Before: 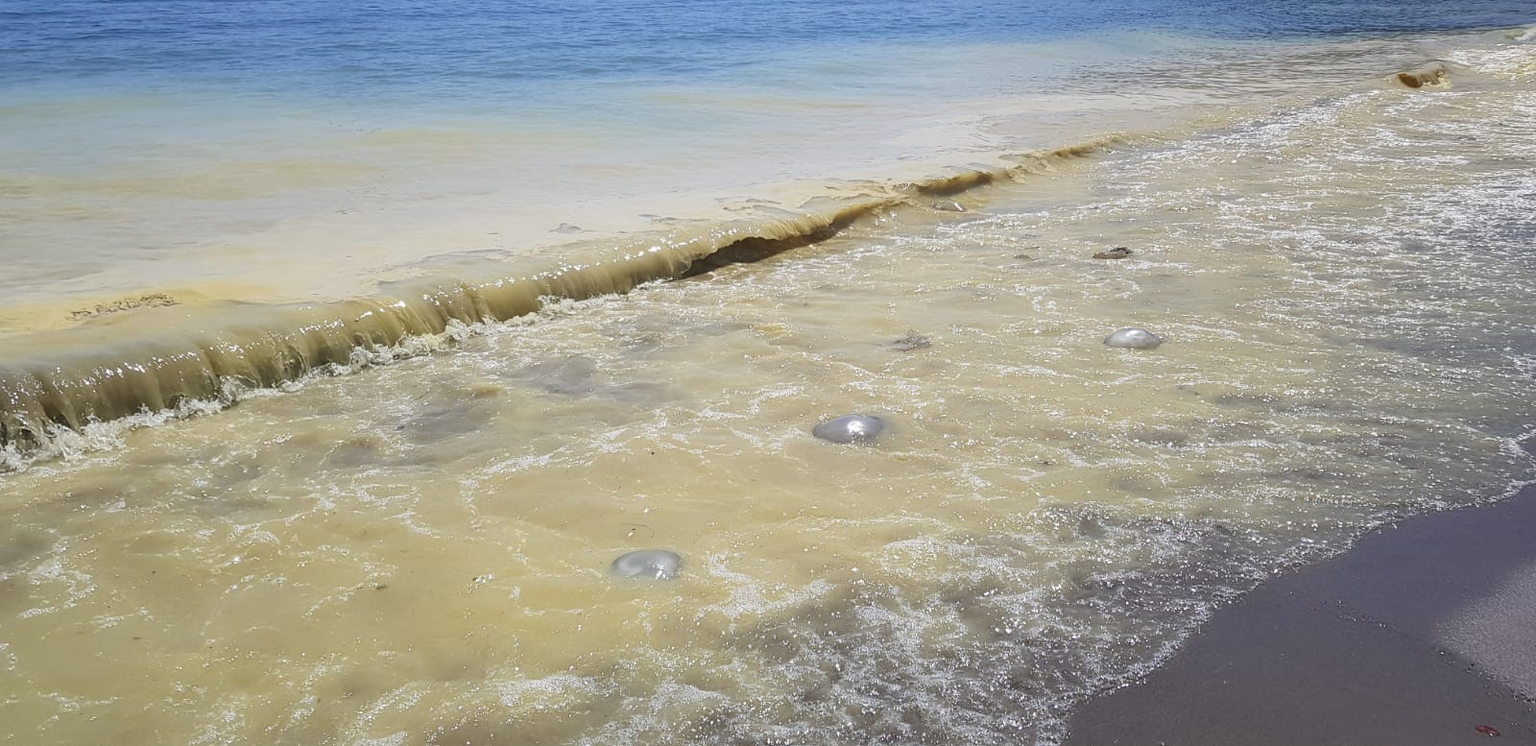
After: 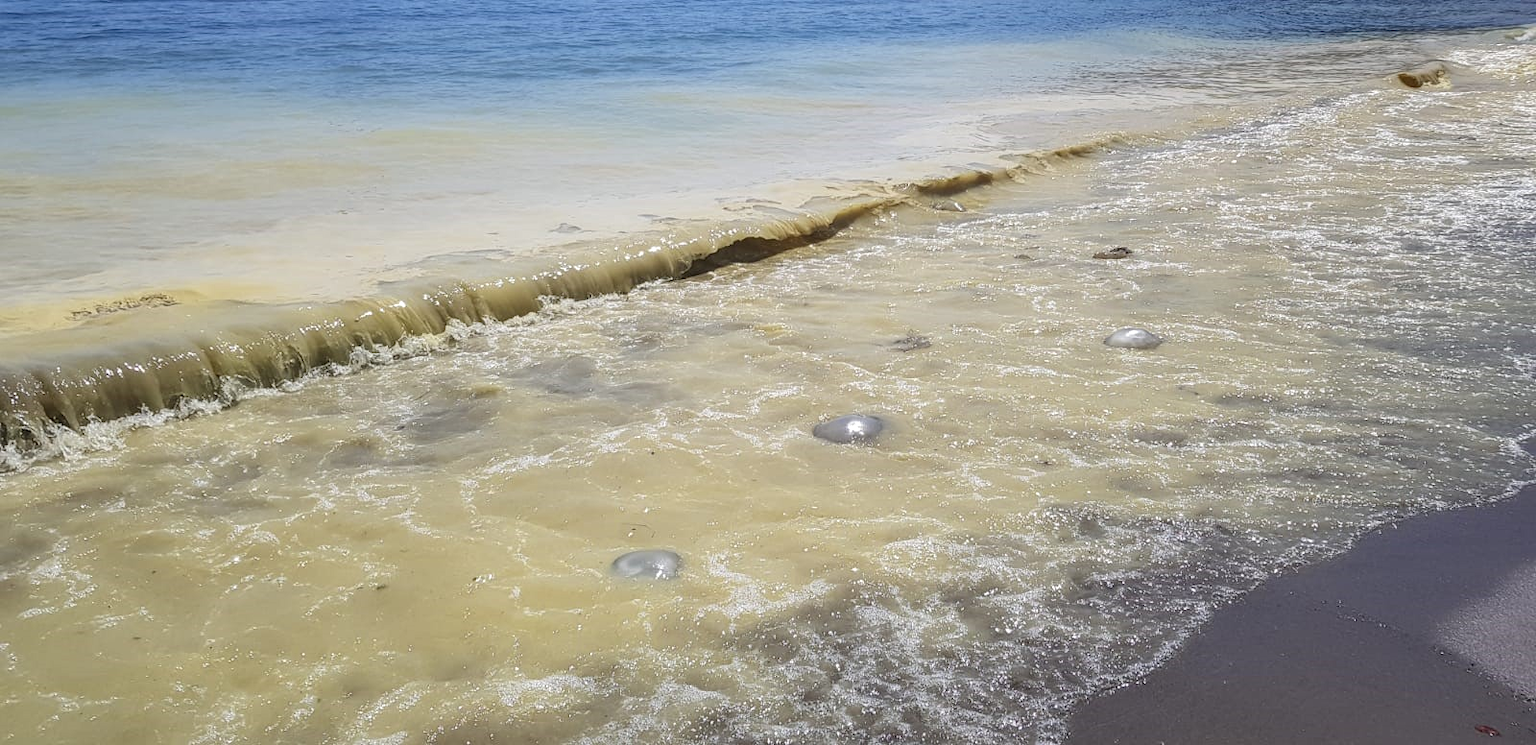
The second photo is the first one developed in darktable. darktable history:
tone equalizer: edges refinement/feathering 500, mask exposure compensation -1.57 EV, preserve details no
local contrast: on, module defaults
